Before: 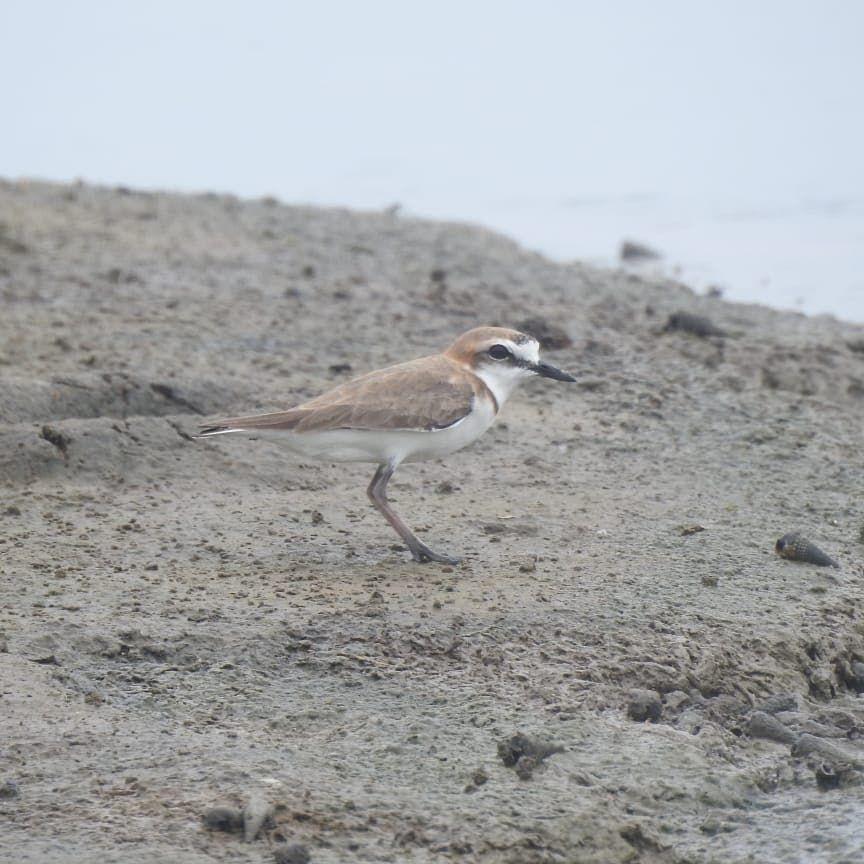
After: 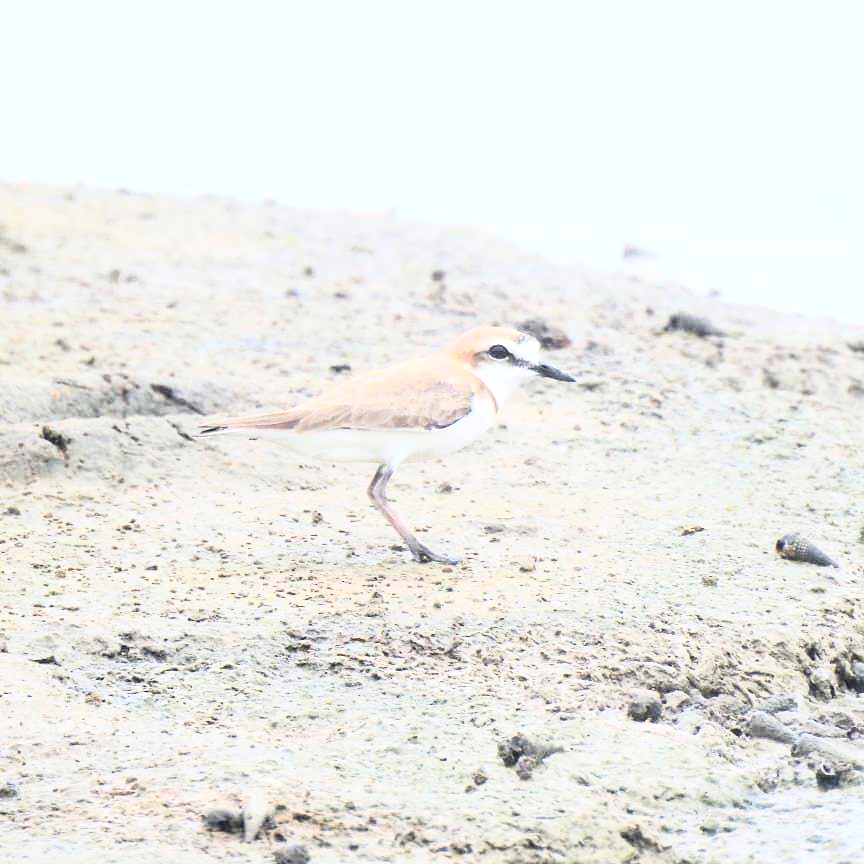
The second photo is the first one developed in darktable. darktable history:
exposure: black level correction 0.001, exposure 0.5 EV, compensate exposure bias true, compensate highlight preservation false
rgb curve: curves: ch0 [(0, 0) (0.21, 0.15) (0.24, 0.21) (0.5, 0.75) (0.75, 0.96) (0.89, 0.99) (1, 1)]; ch1 [(0, 0.02) (0.21, 0.13) (0.25, 0.2) (0.5, 0.67) (0.75, 0.9) (0.89, 0.97) (1, 1)]; ch2 [(0, 0.02) (0.21, 0.13) (0.25, 0.2) (0.5, 0.67) (0.75, 0.9) (0.89, 0.97) (1, 1)], compensate middle gray true
